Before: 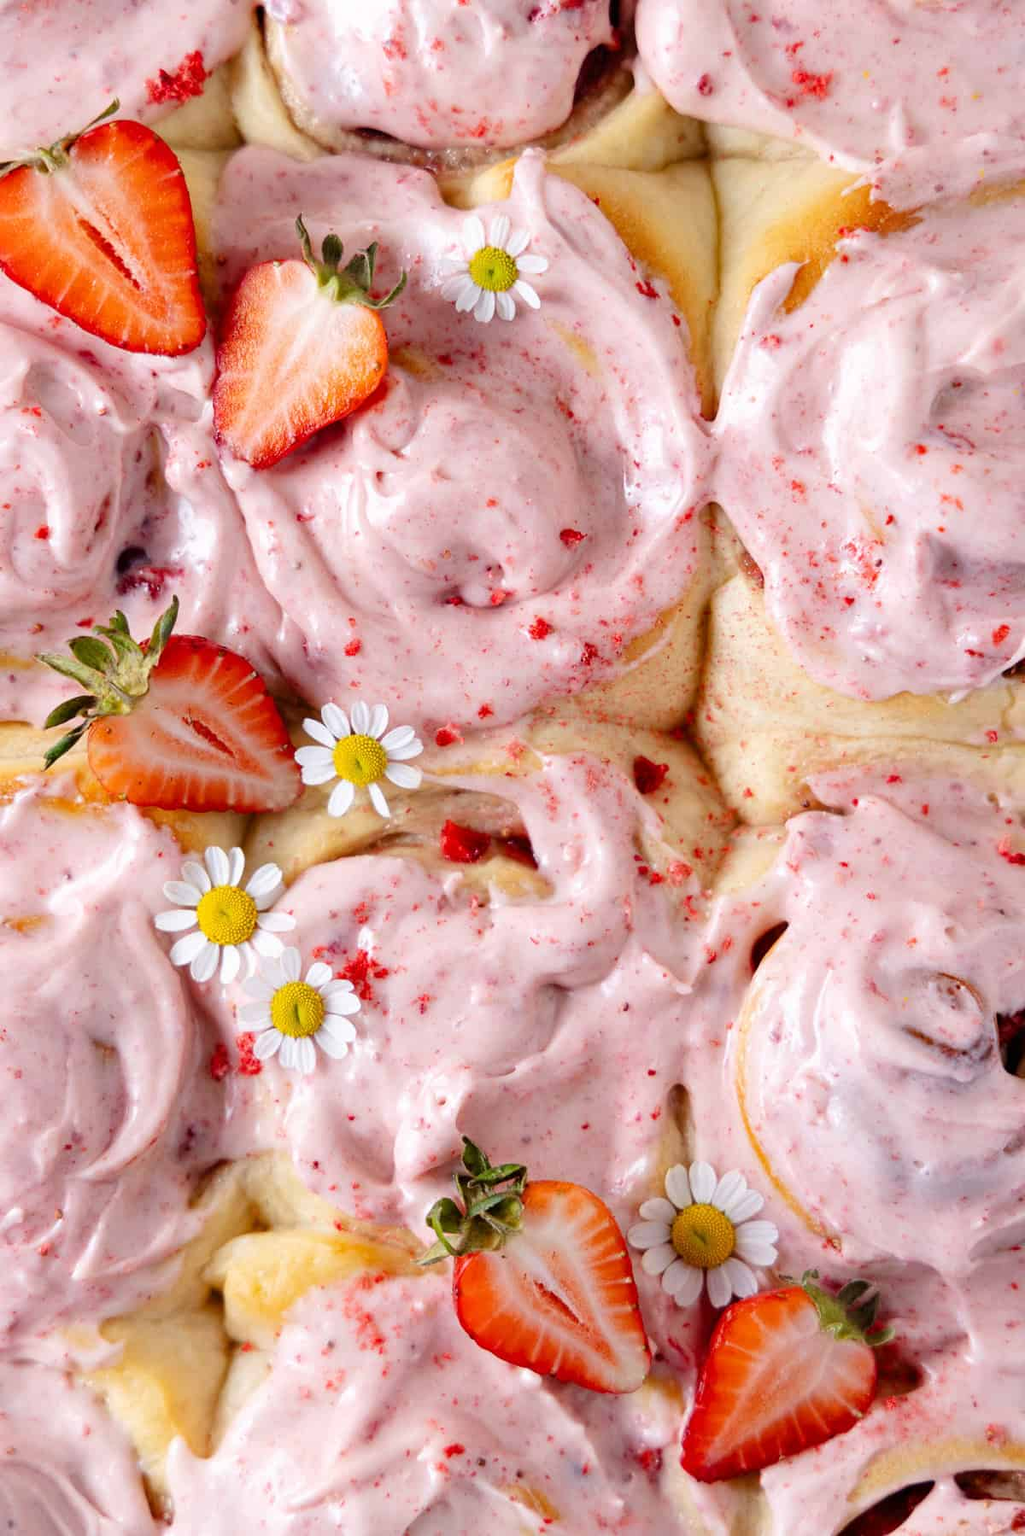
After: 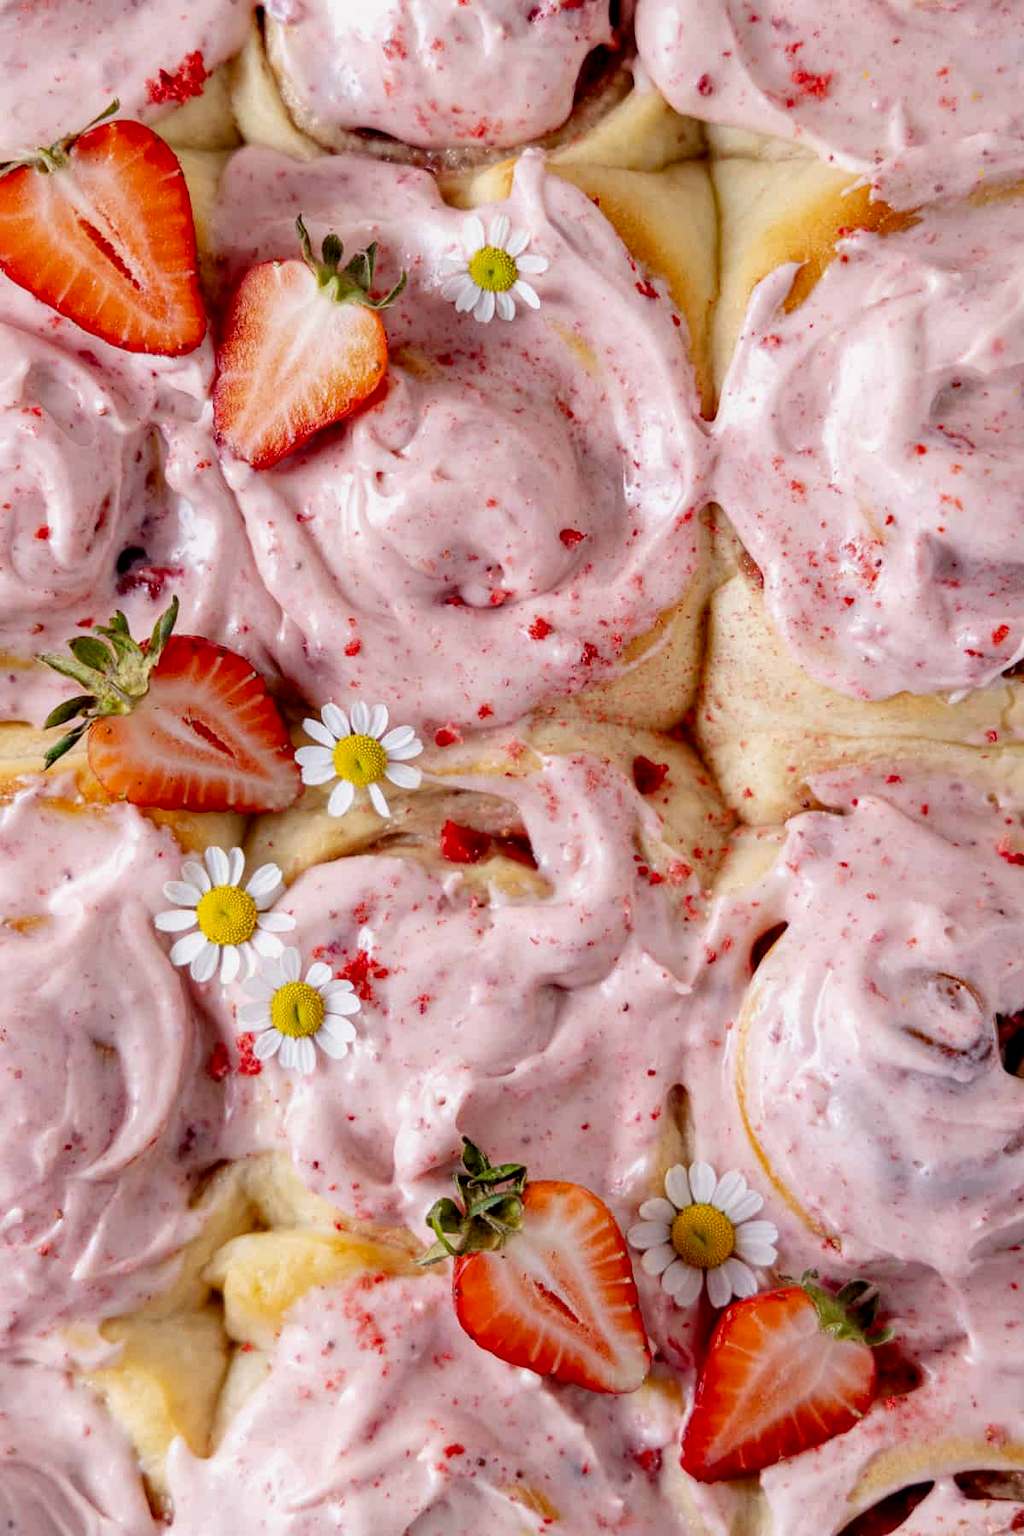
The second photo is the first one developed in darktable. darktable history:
exposure: black level correction 0.006, exposure -0.226 EV, compensate highlight preservation false
local contrast: on, module defaults
